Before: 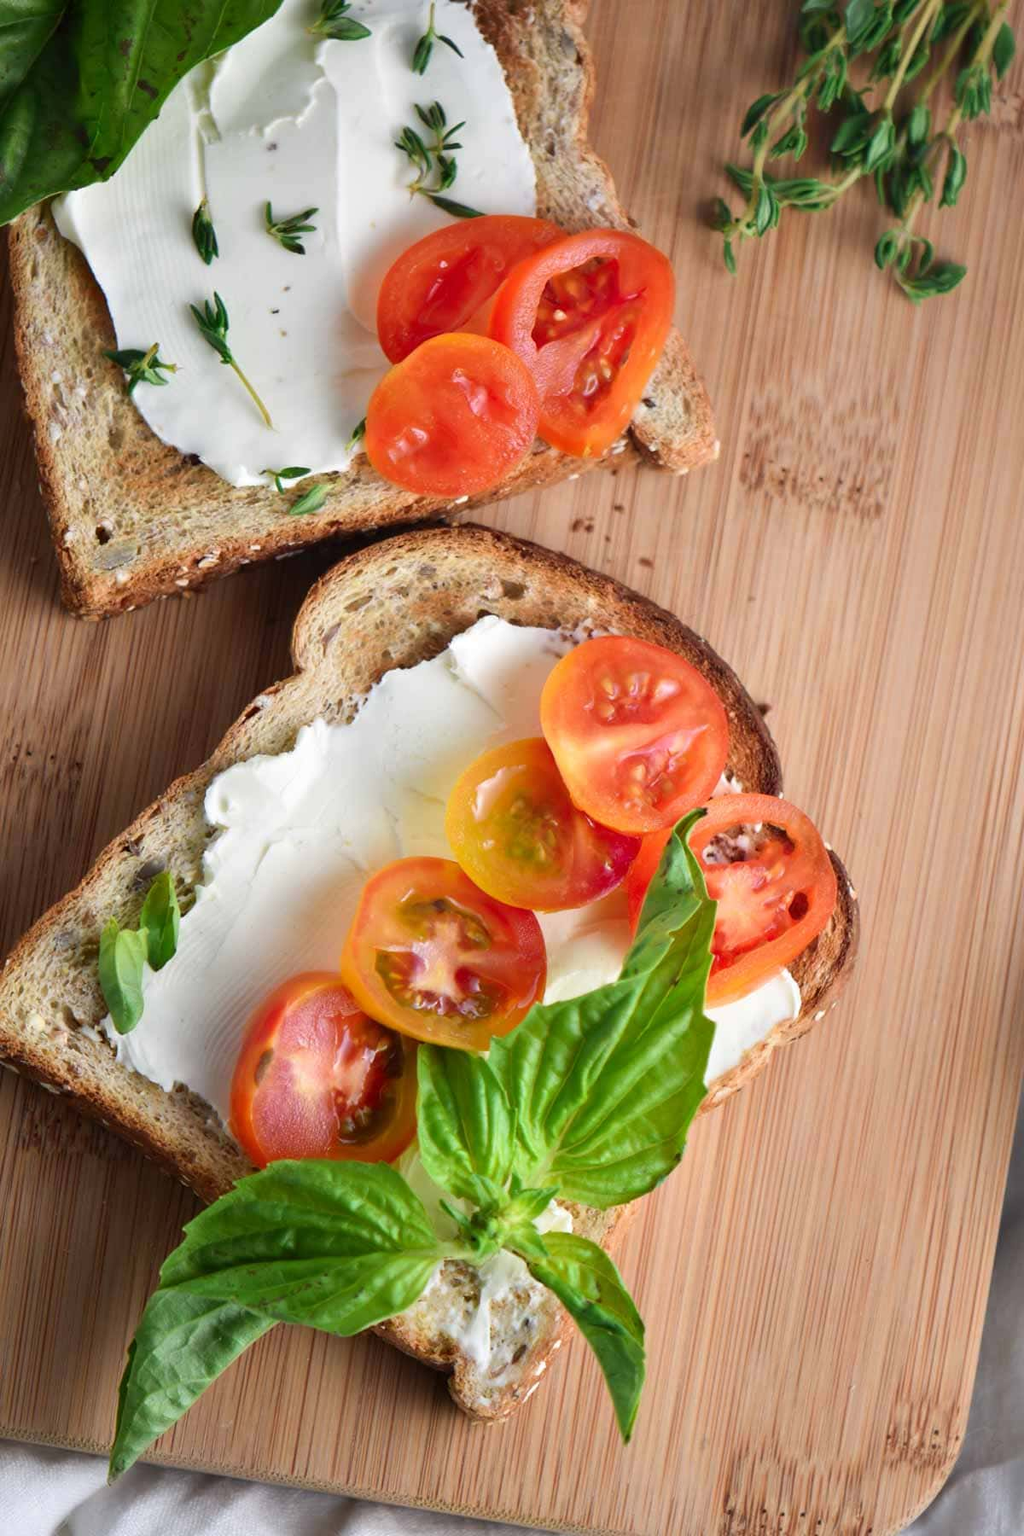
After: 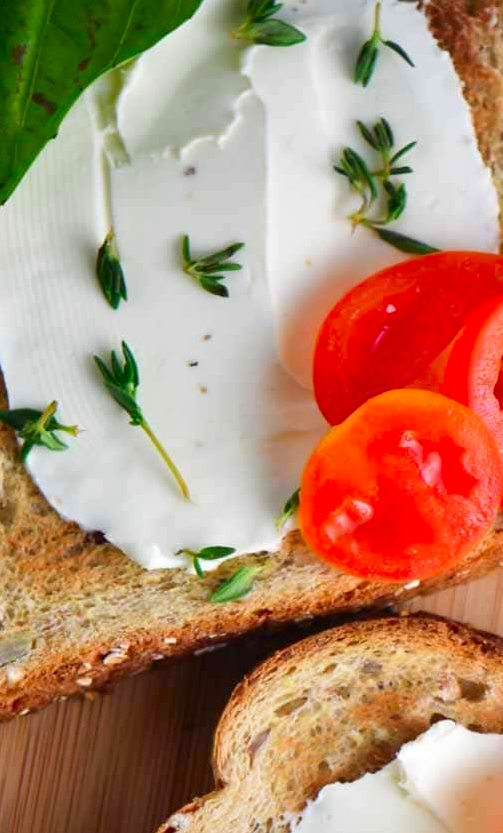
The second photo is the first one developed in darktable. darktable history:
crop and rotate: left 10.817%, top 0.062%, right 47.194%, bottom 53.626%
color correction: saturation 1.34
